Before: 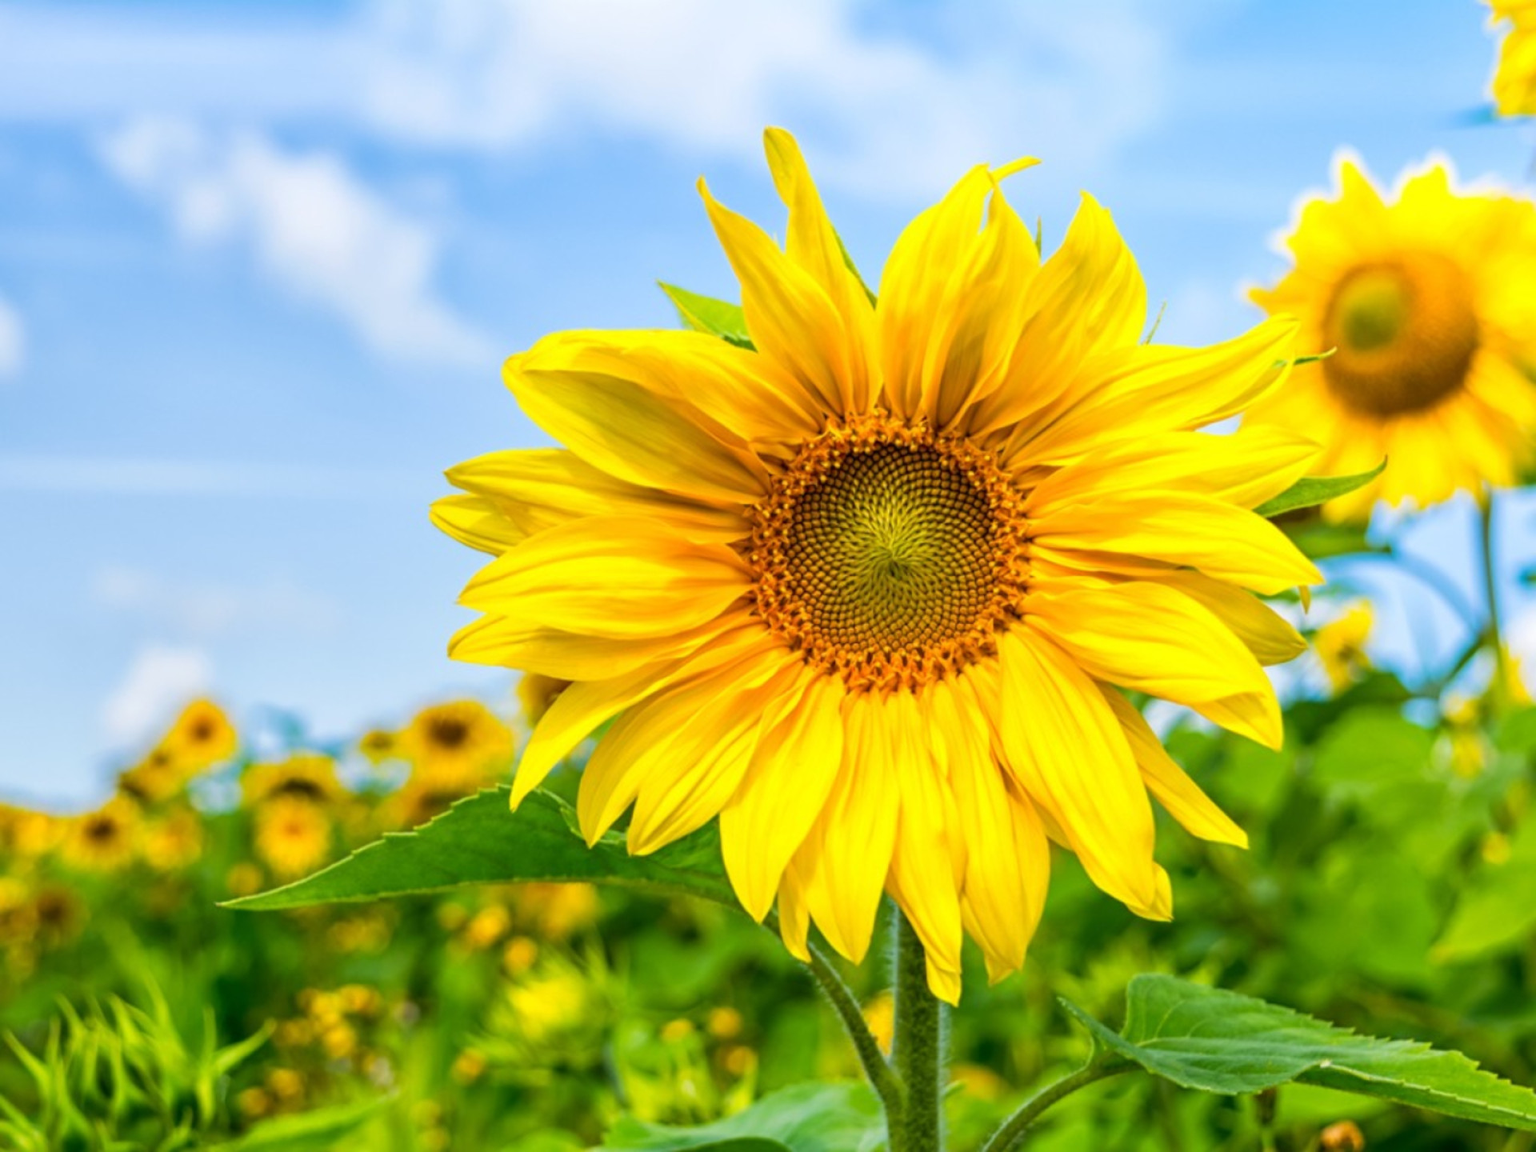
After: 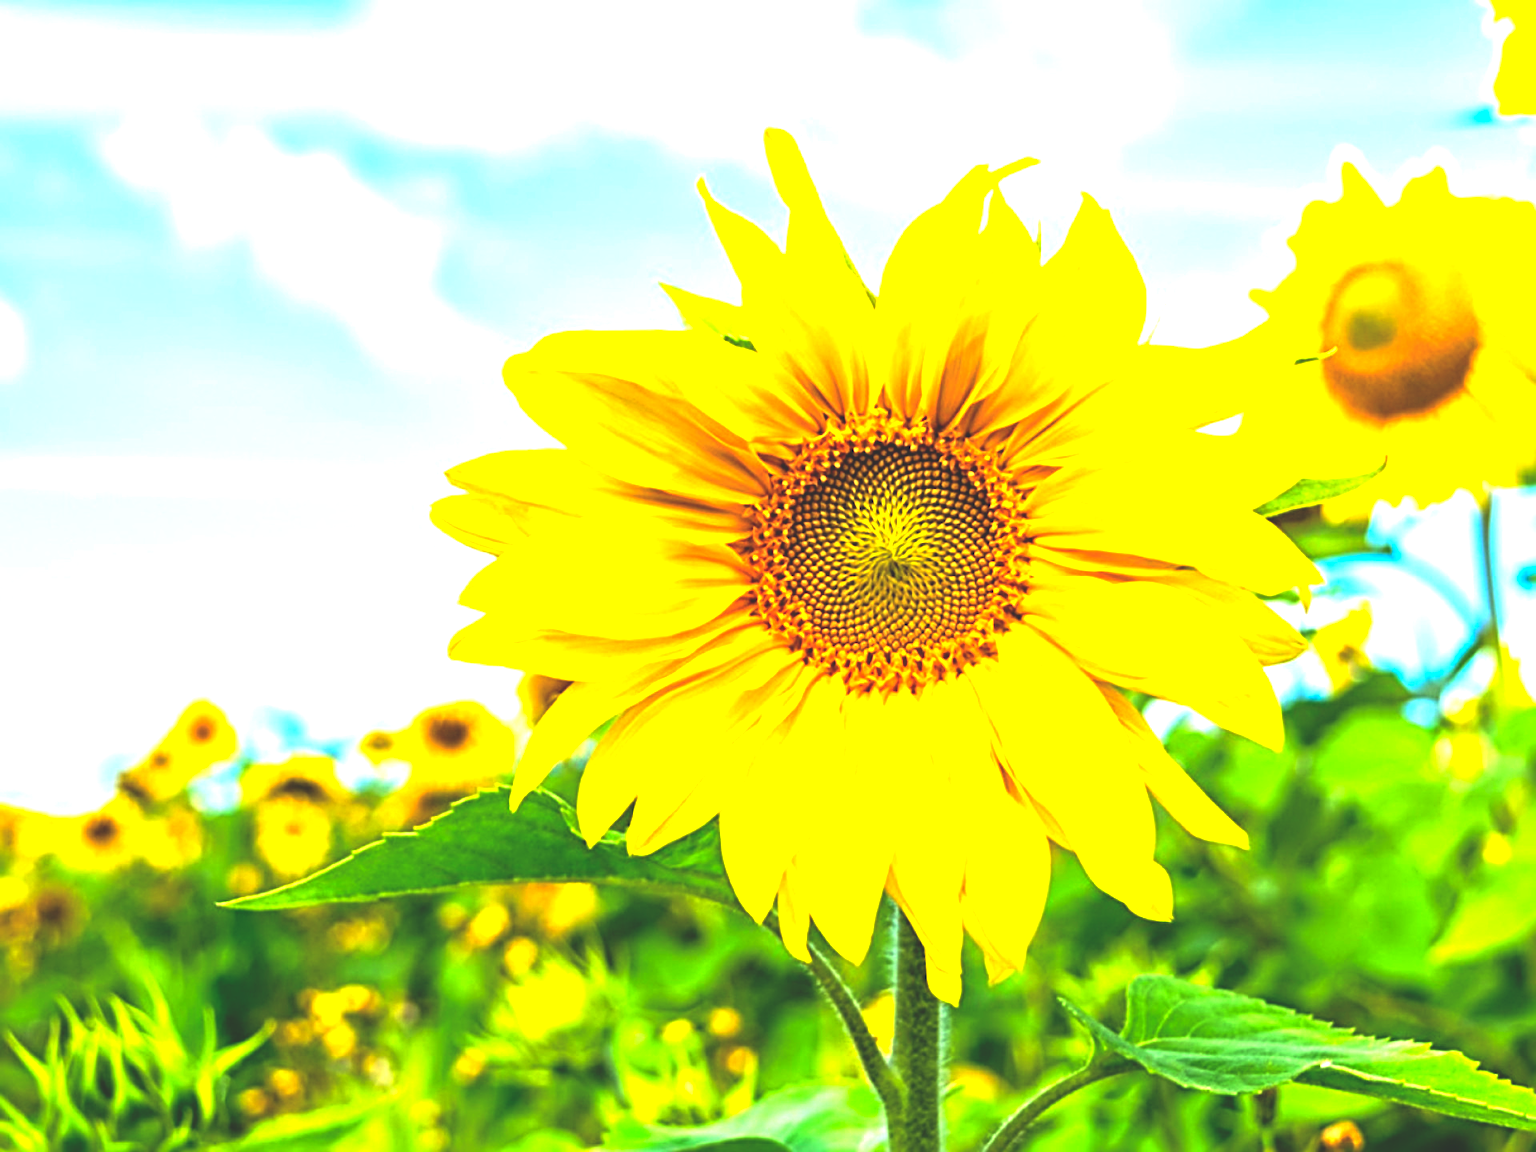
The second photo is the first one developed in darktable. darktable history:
rgb curve: curves: ch0 [(0, 0.186) (0.314, 0.284) (0.775, 0.708) (1, 1)], compensate middle gray true, preserve colors none
sharpen: radius 4
exposure: black level correction 0.001, exposure 1.3 EV, compensate highlight preservation false
